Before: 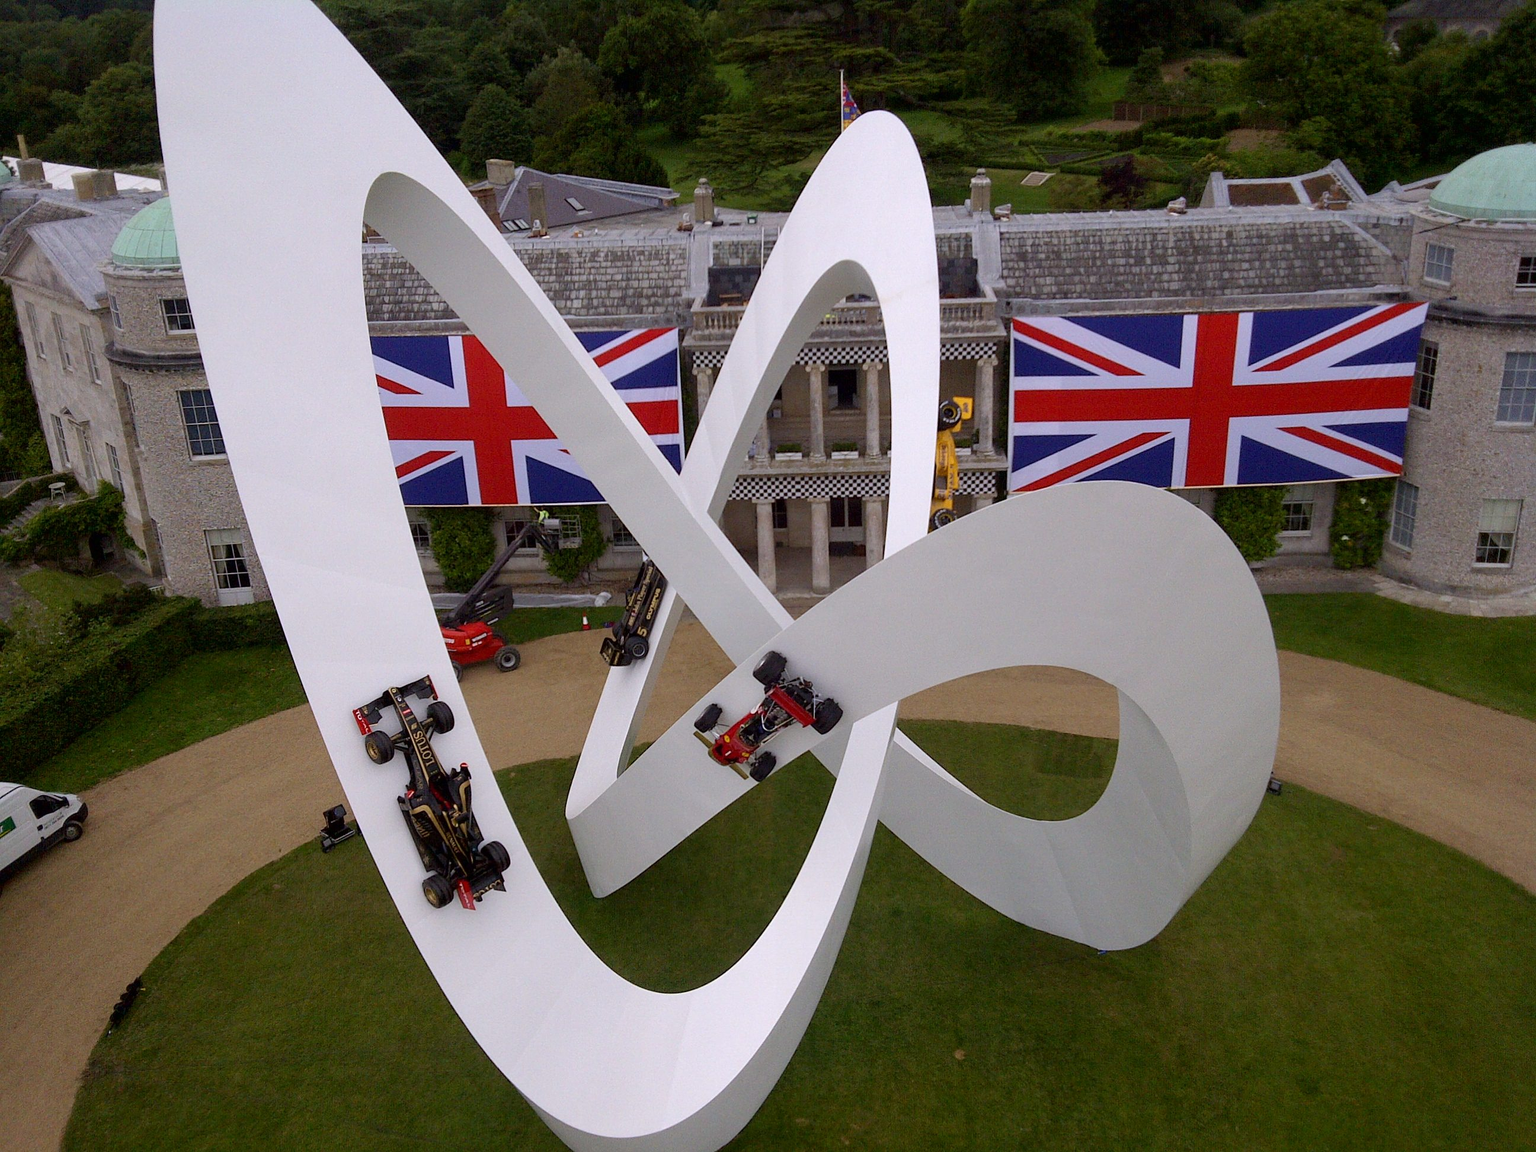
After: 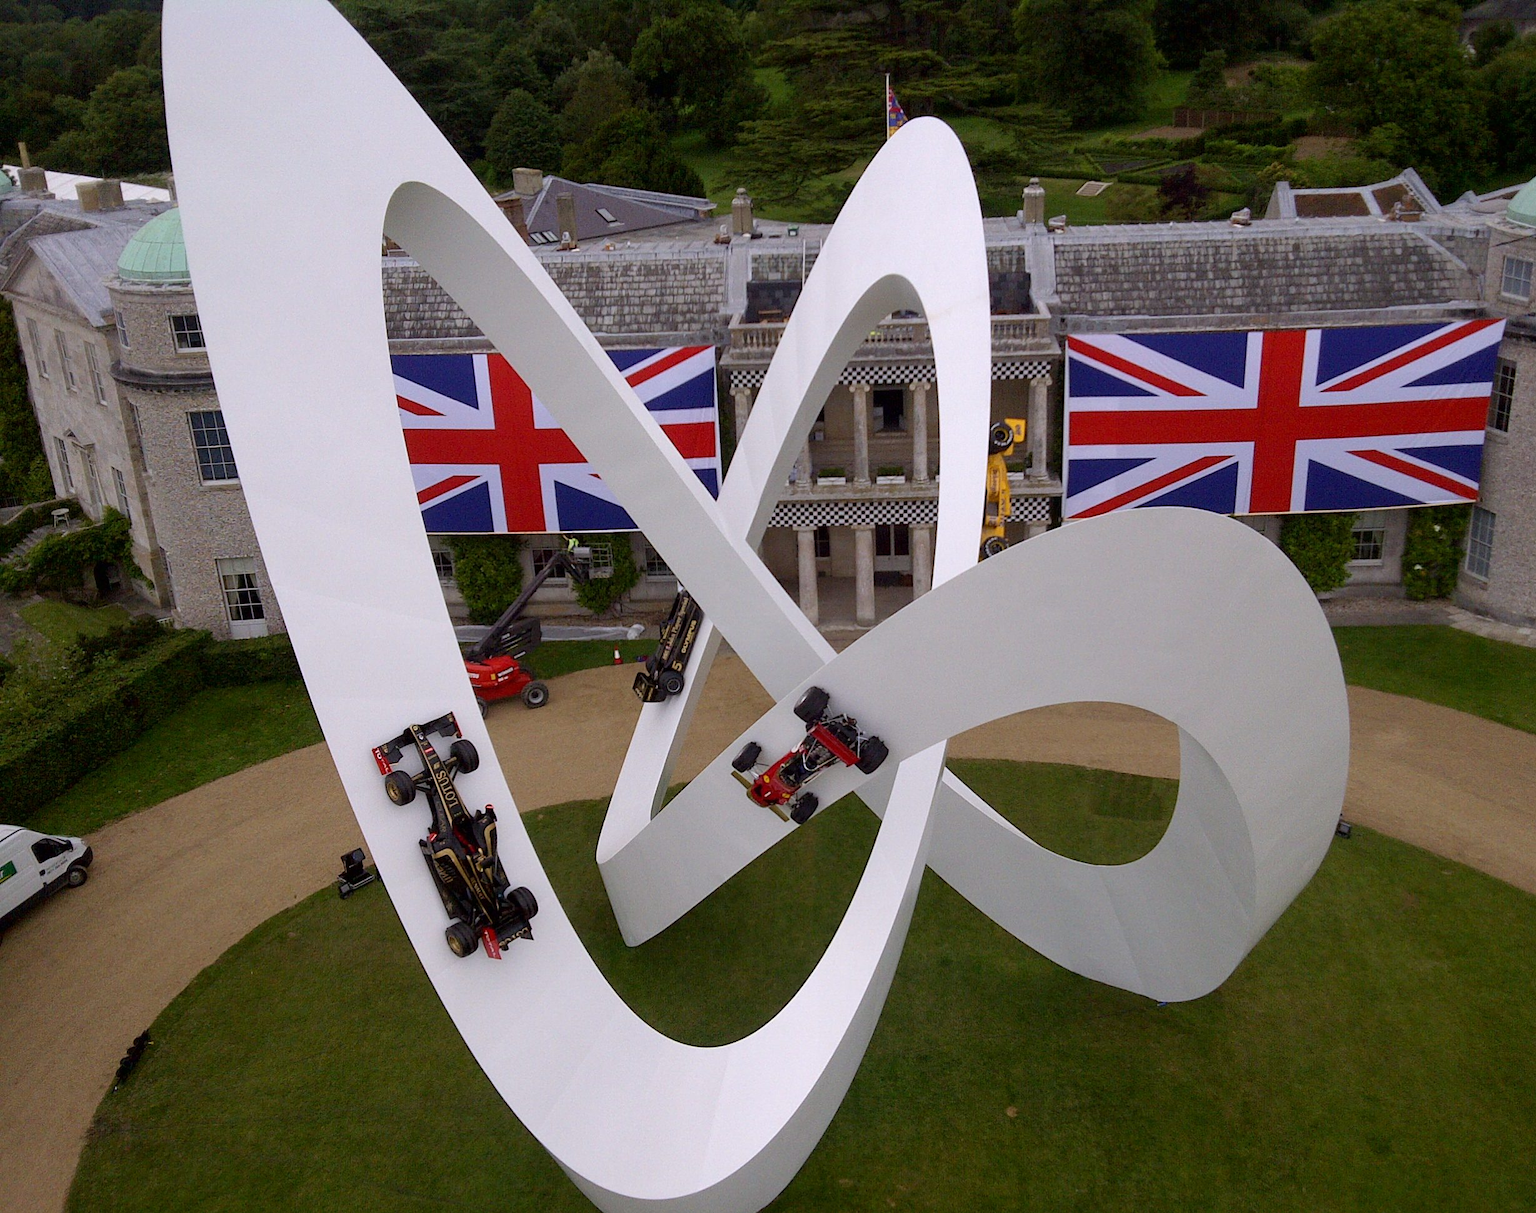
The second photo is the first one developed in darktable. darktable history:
crop and rotate: left 0%, right 5.121%
